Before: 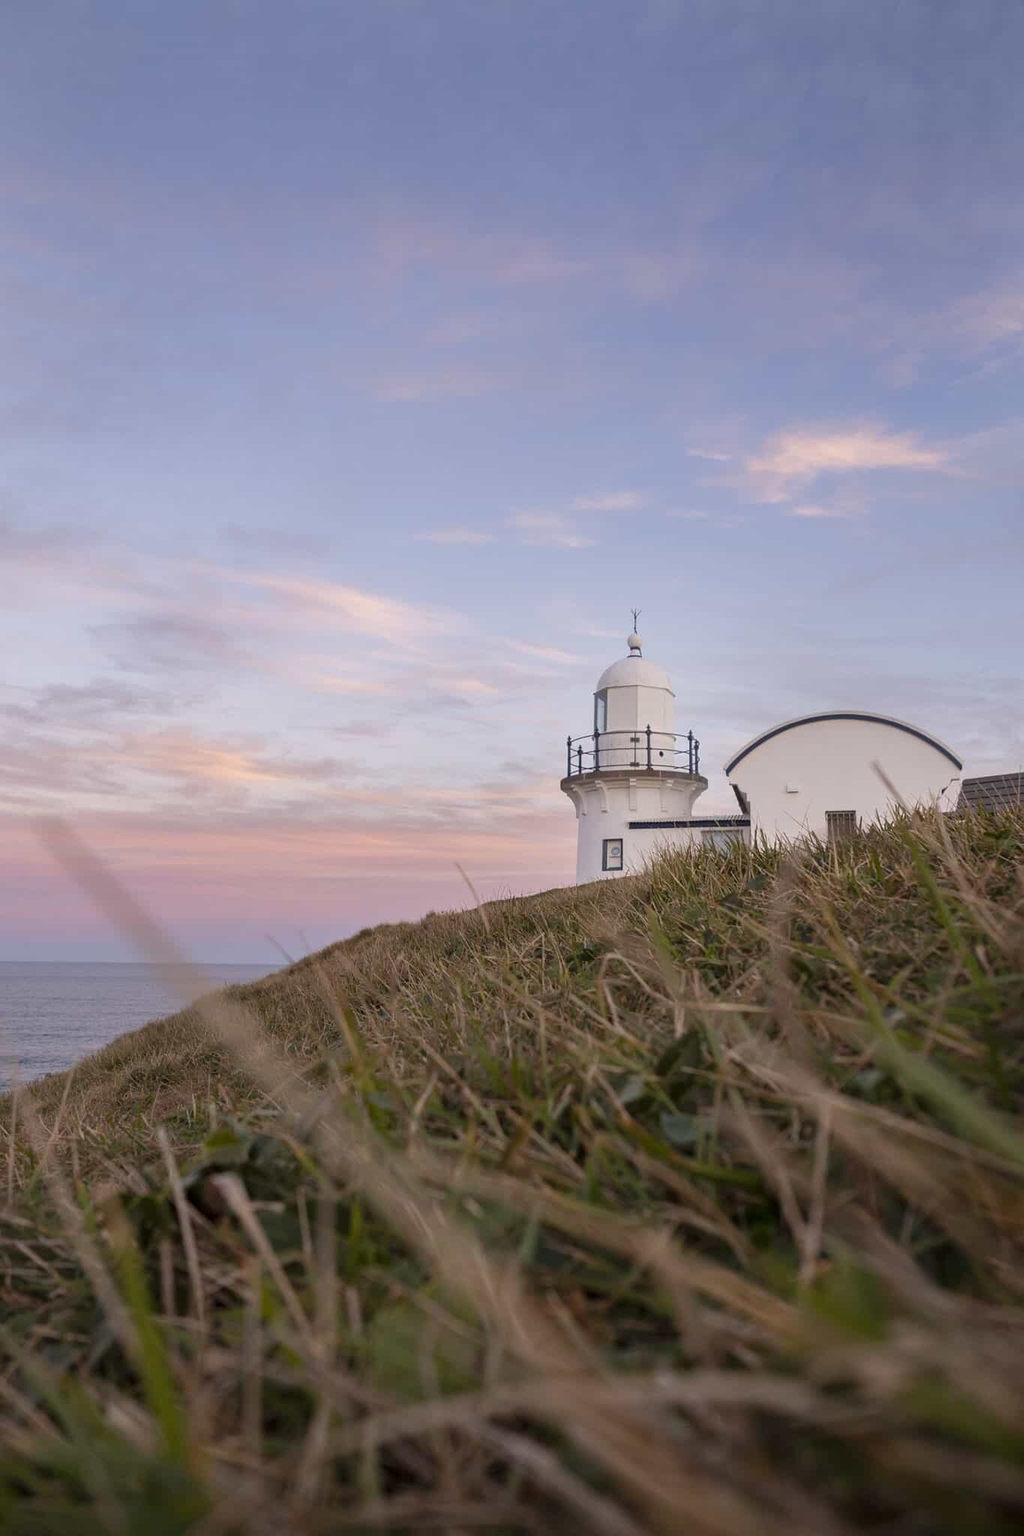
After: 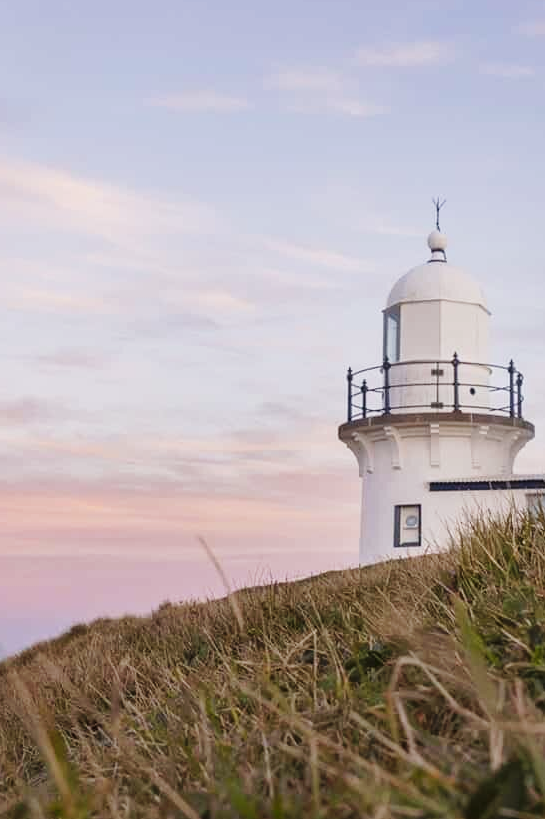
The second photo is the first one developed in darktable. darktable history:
crop: left 30%, top 30%, right 30%, bottom 30%
tone curve: curves: ch0 [(0, 0) (0.003, 0.008) (0.011, 0.017) (0.025, 0.027) (0.044, 0.043) (0.069, 0.059) (0.1, 0.086) (0.136, 0.112) (0.177, 0.152) (0.224, 0.203) (0.277, 0.277) (0.335, 0.346) (0.399, 0.439) (0.468, 0.527) (0.543, 0.613) (0.623, 0.693) (0.709, 0.787) (0.801, 0.863) (0.898, 0.927) (1, 1)], preserve colors none
